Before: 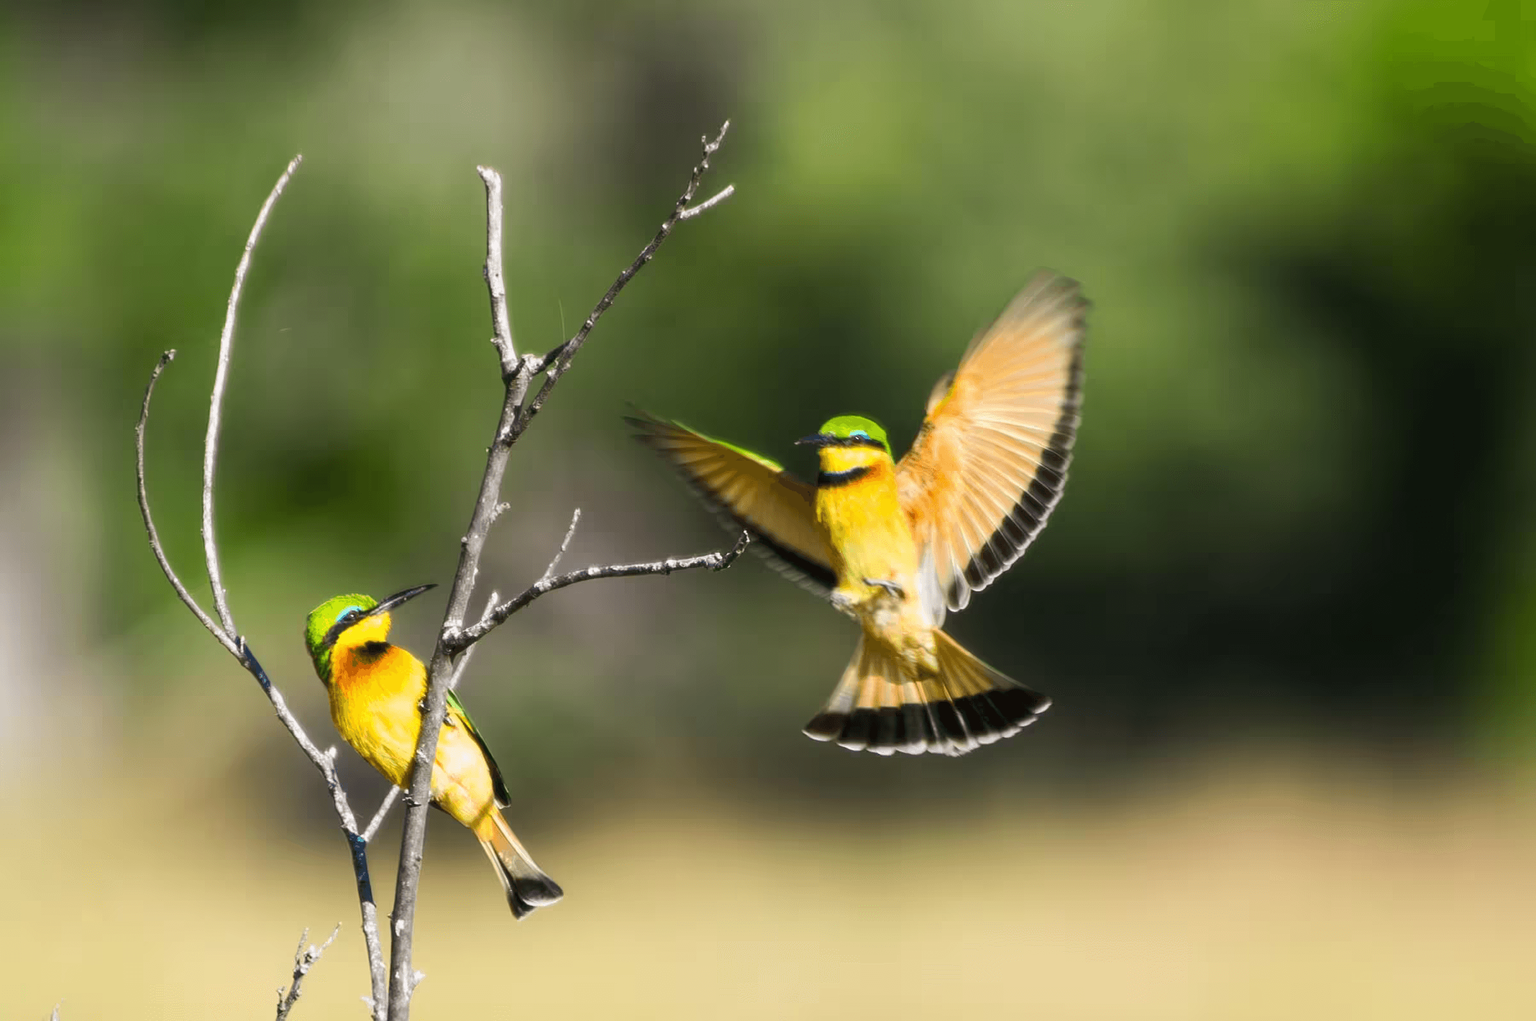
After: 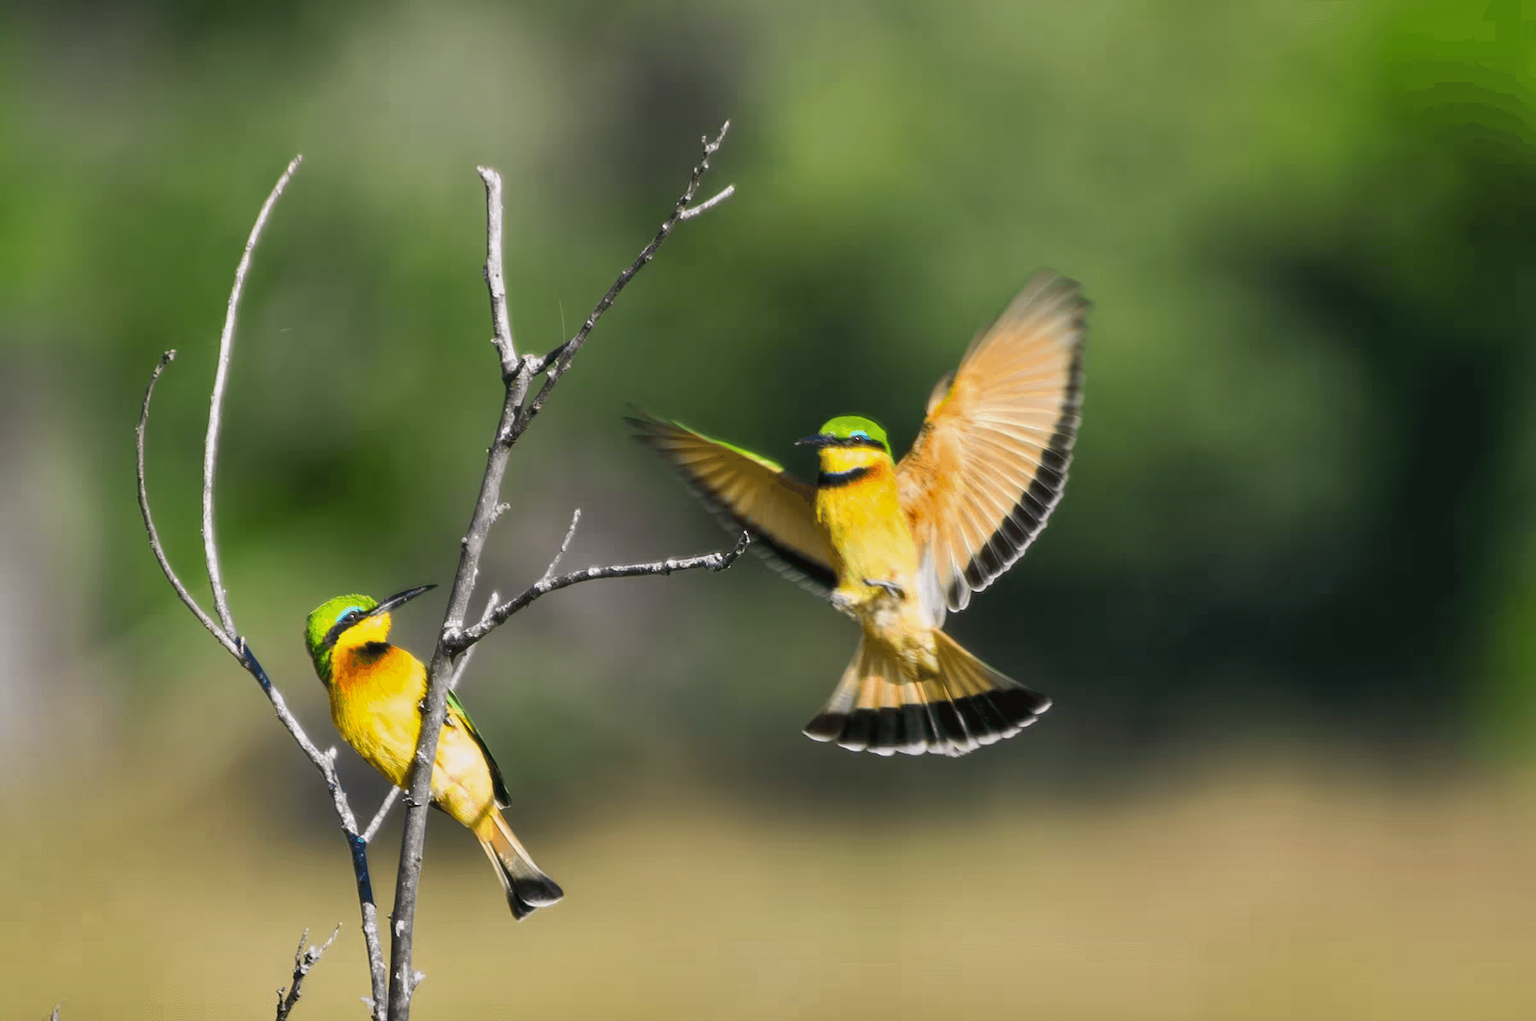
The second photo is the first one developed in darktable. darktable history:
tone equalizer: edges refinement/feathering 500, mask exposure compensation -1.57 EV, preserve details no
color balance rgb: power › chroma 0.99%, power › hue 255.17°, perceptual saturation grading › global saturation 0.376%, saturation formula JzAzBz (2021)
shadows and highlights: white point adjustment -3.51, highlights -63.81, soften with gaussian
